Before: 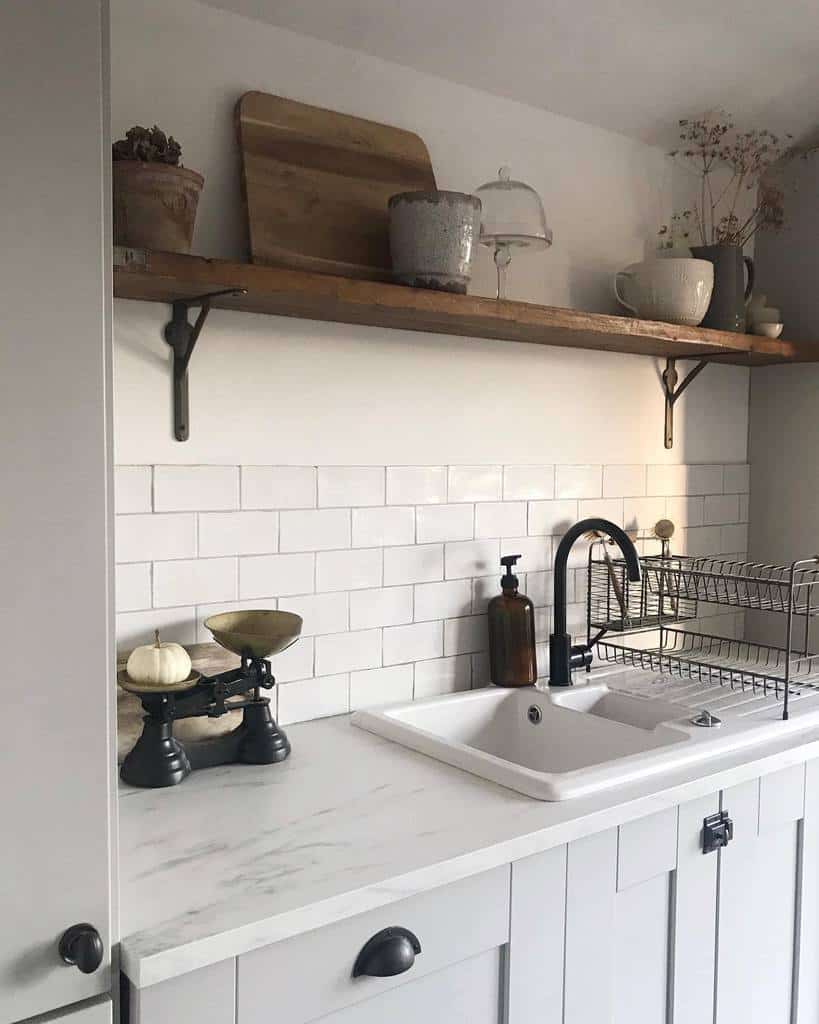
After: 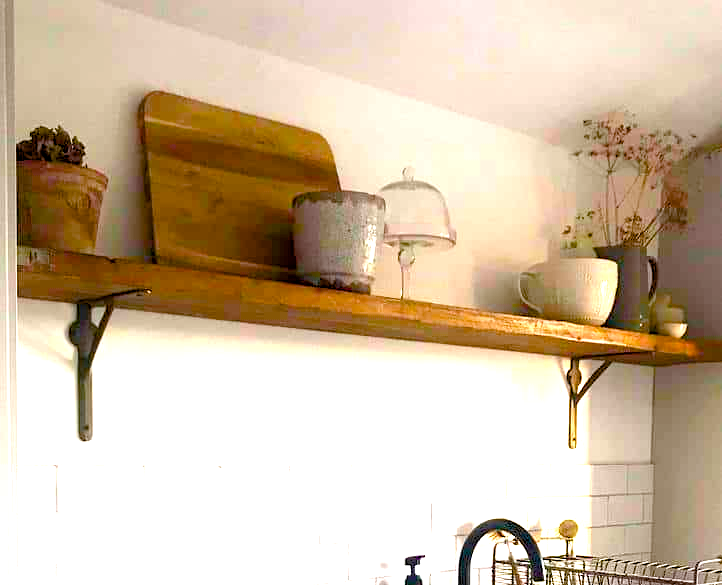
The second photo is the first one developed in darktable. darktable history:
crop and rotate: left 11.821%, bottom 42.859%
exposure: black level correction 0.009, exposure 1.42 EV, compensate exposure bias true, compensate highlight preservation false
color balance rgb: linear chroma grading › global chroma 32.838%, perceptual saturation grading › global saturation 20%, perceptual saturation grading › highlights -14.056%, perceptual saturation grading › shadows 49.824%, global vibrance 34.3%
